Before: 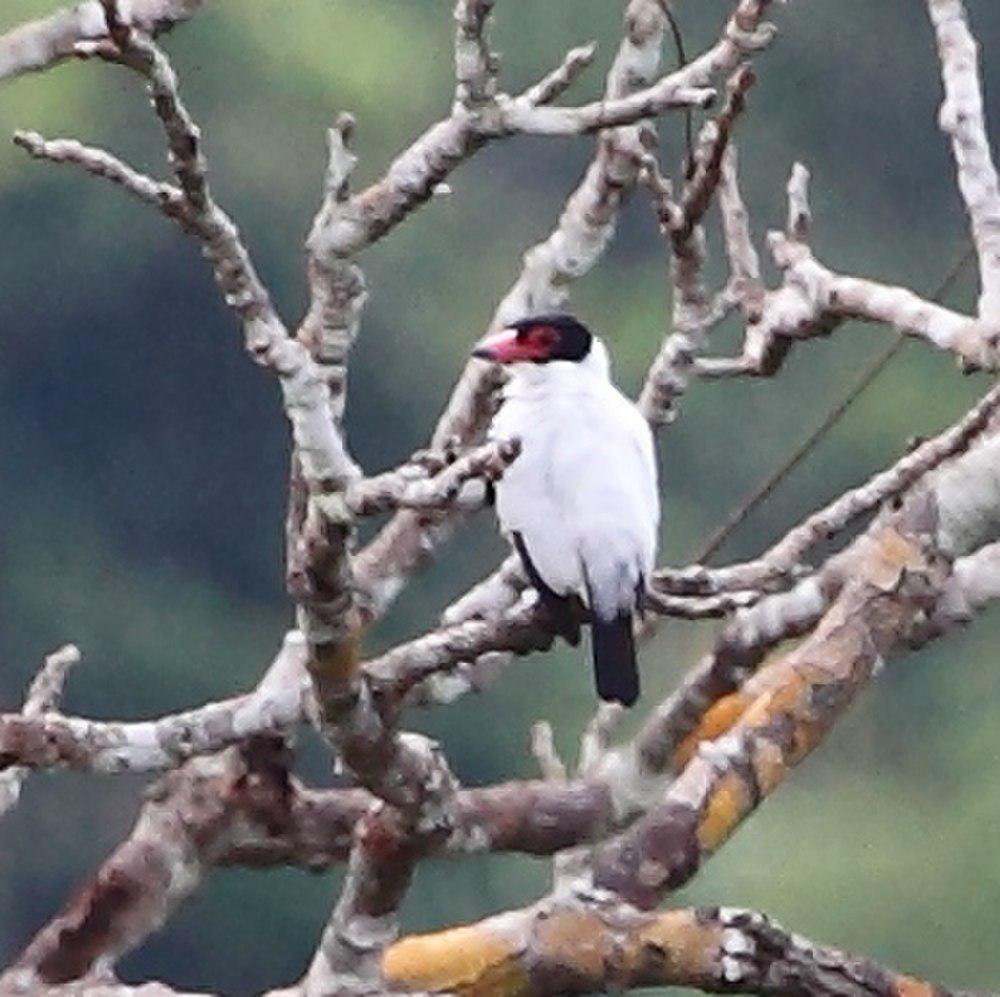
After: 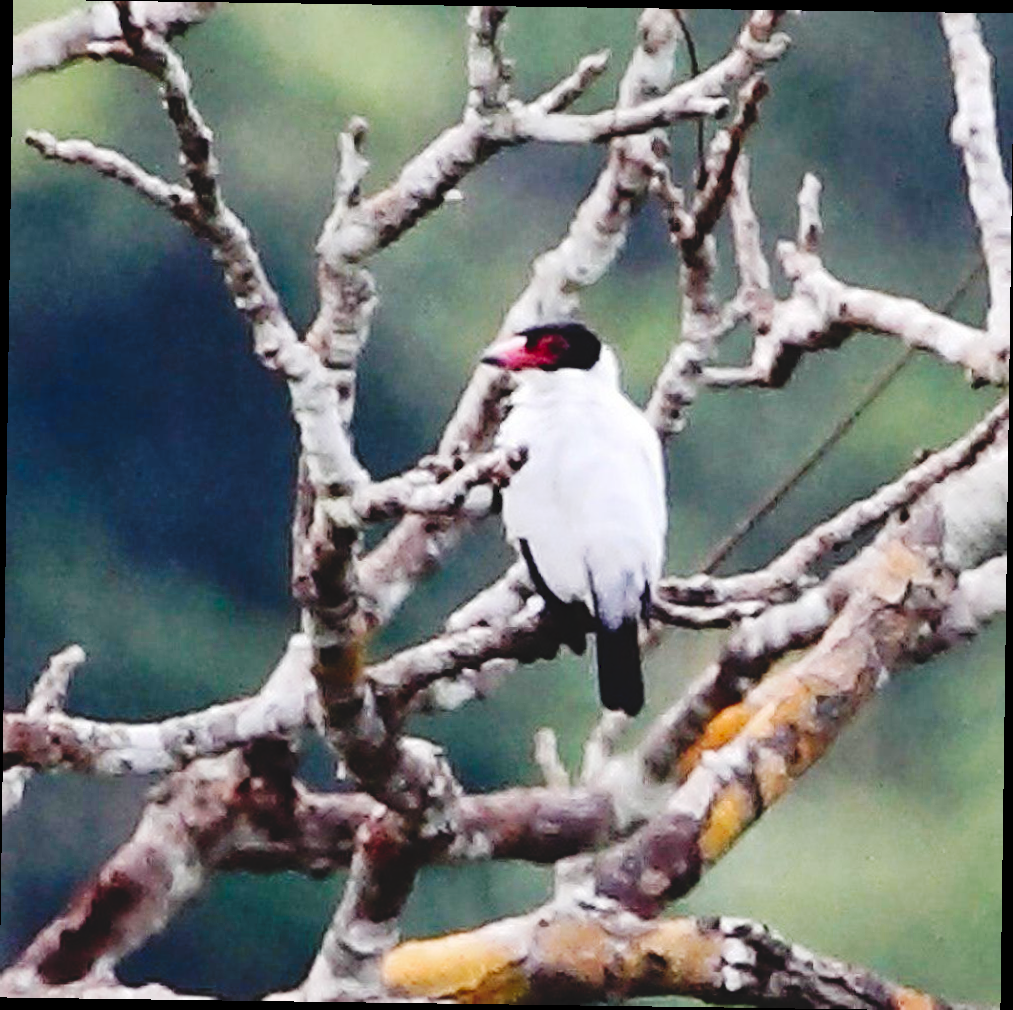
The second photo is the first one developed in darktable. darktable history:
tone curve: curves: ch0 [(0, 0) (0.003, 0.075) (0.011, 0.079) (0.025, 0.079) (0.044, 0.082) (0.069, 0.085) (0.1, 0.089) (0.136, 0.096) (0.177, 0.105) (0.224, 0.14) (0.277, 0.202) (0.335, 0.304) (0.399, 0.417) (0.468, 0.521) (0.543, 0.636) (0.623, 0.726) (0.709, 0.801) (0.801, 0.878) (0.898, 0.927) (1, 1)], preserve colors none
rotate and perspective: rotation 0.8°, automatic cropping off
